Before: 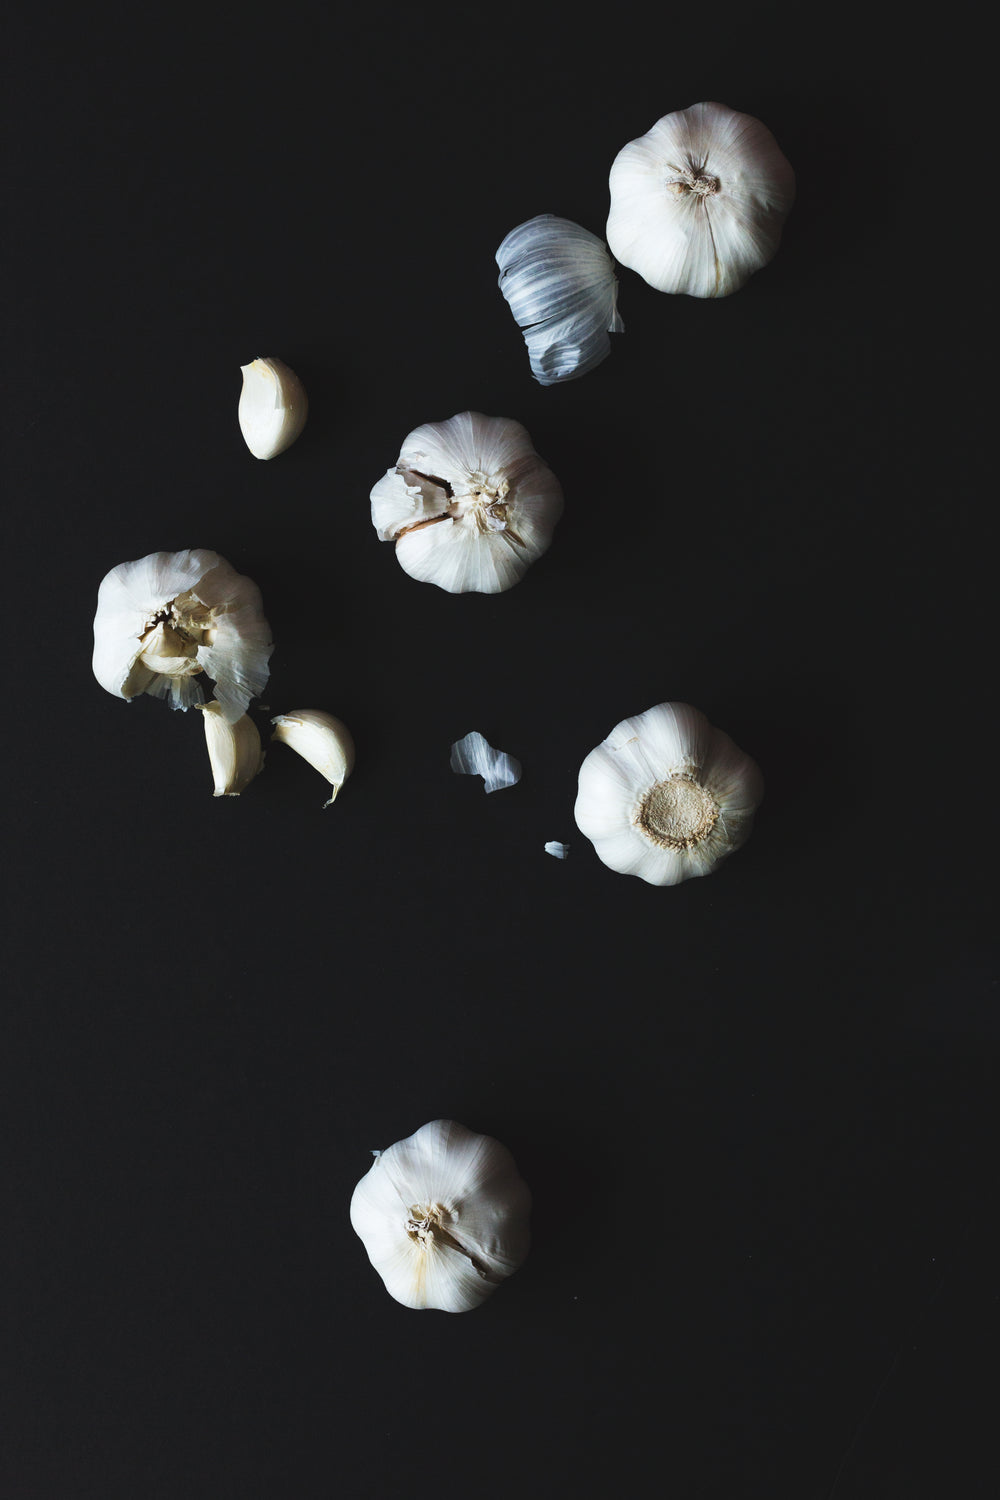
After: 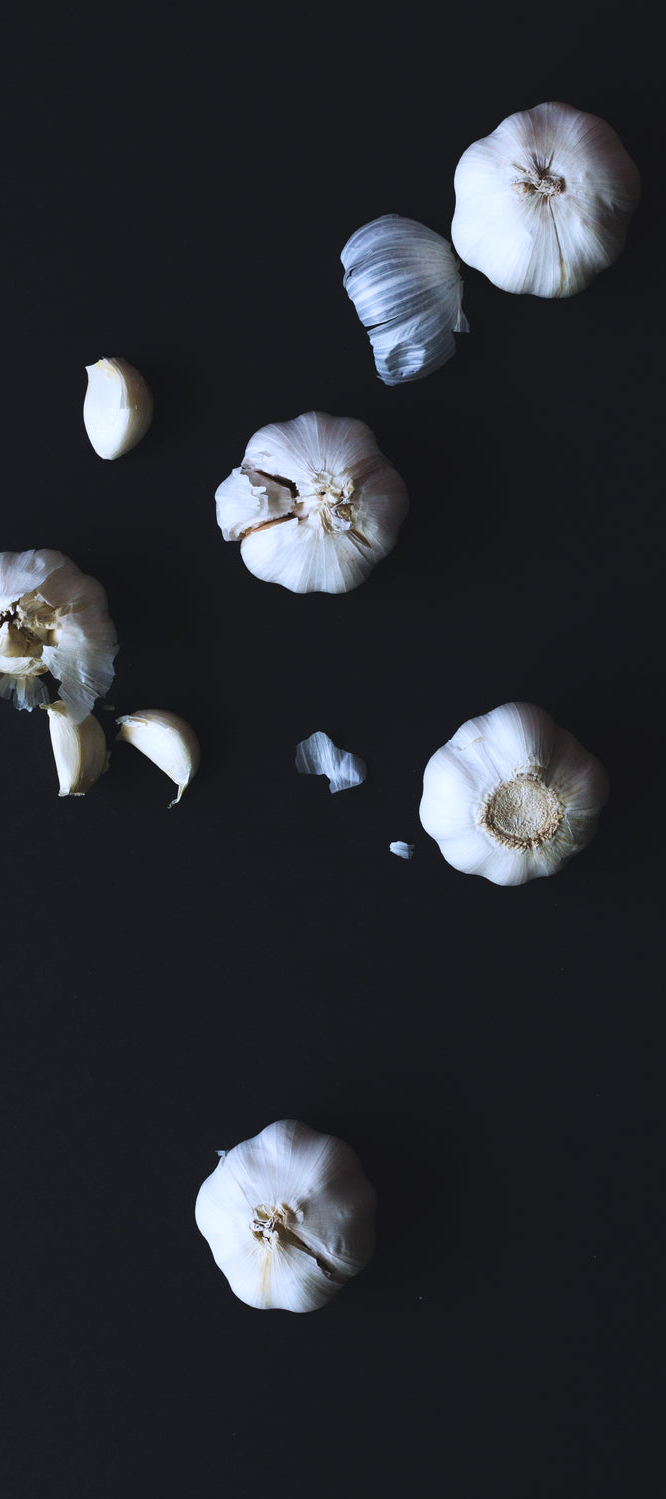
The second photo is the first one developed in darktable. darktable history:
crop and rotate: left 15.546%, right 17.787%
white balance: red 0.967, blue 1.119, emerald 0.756
